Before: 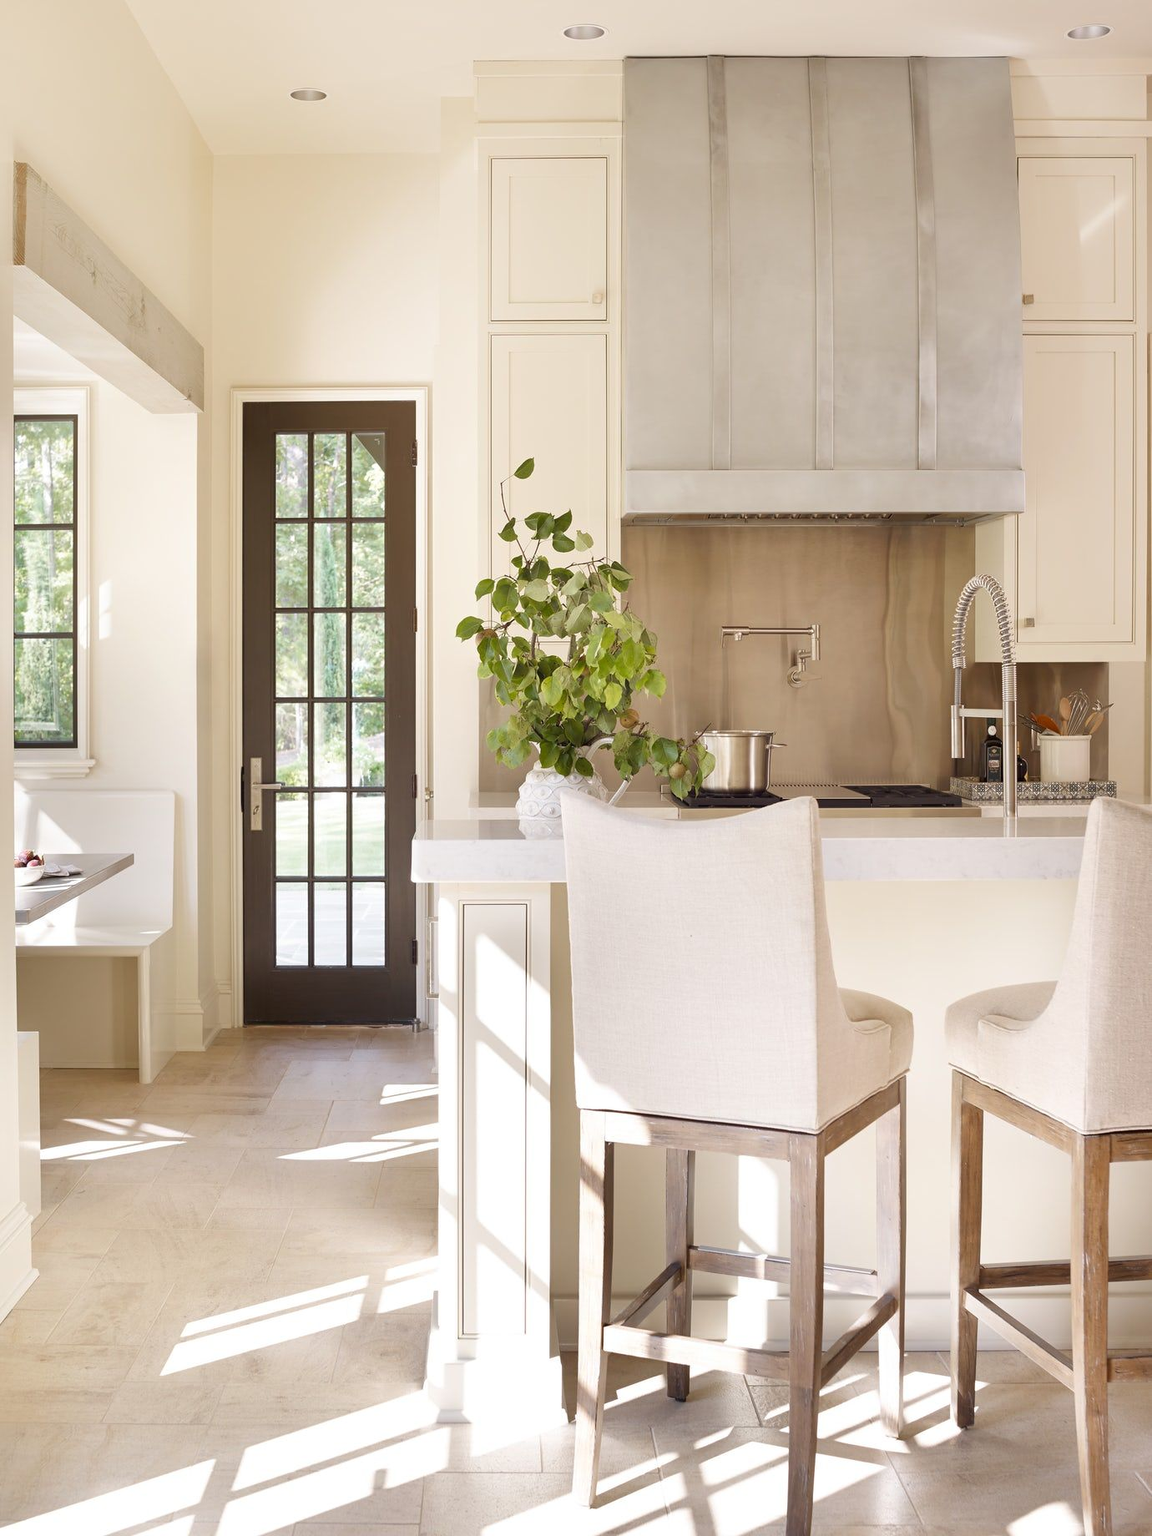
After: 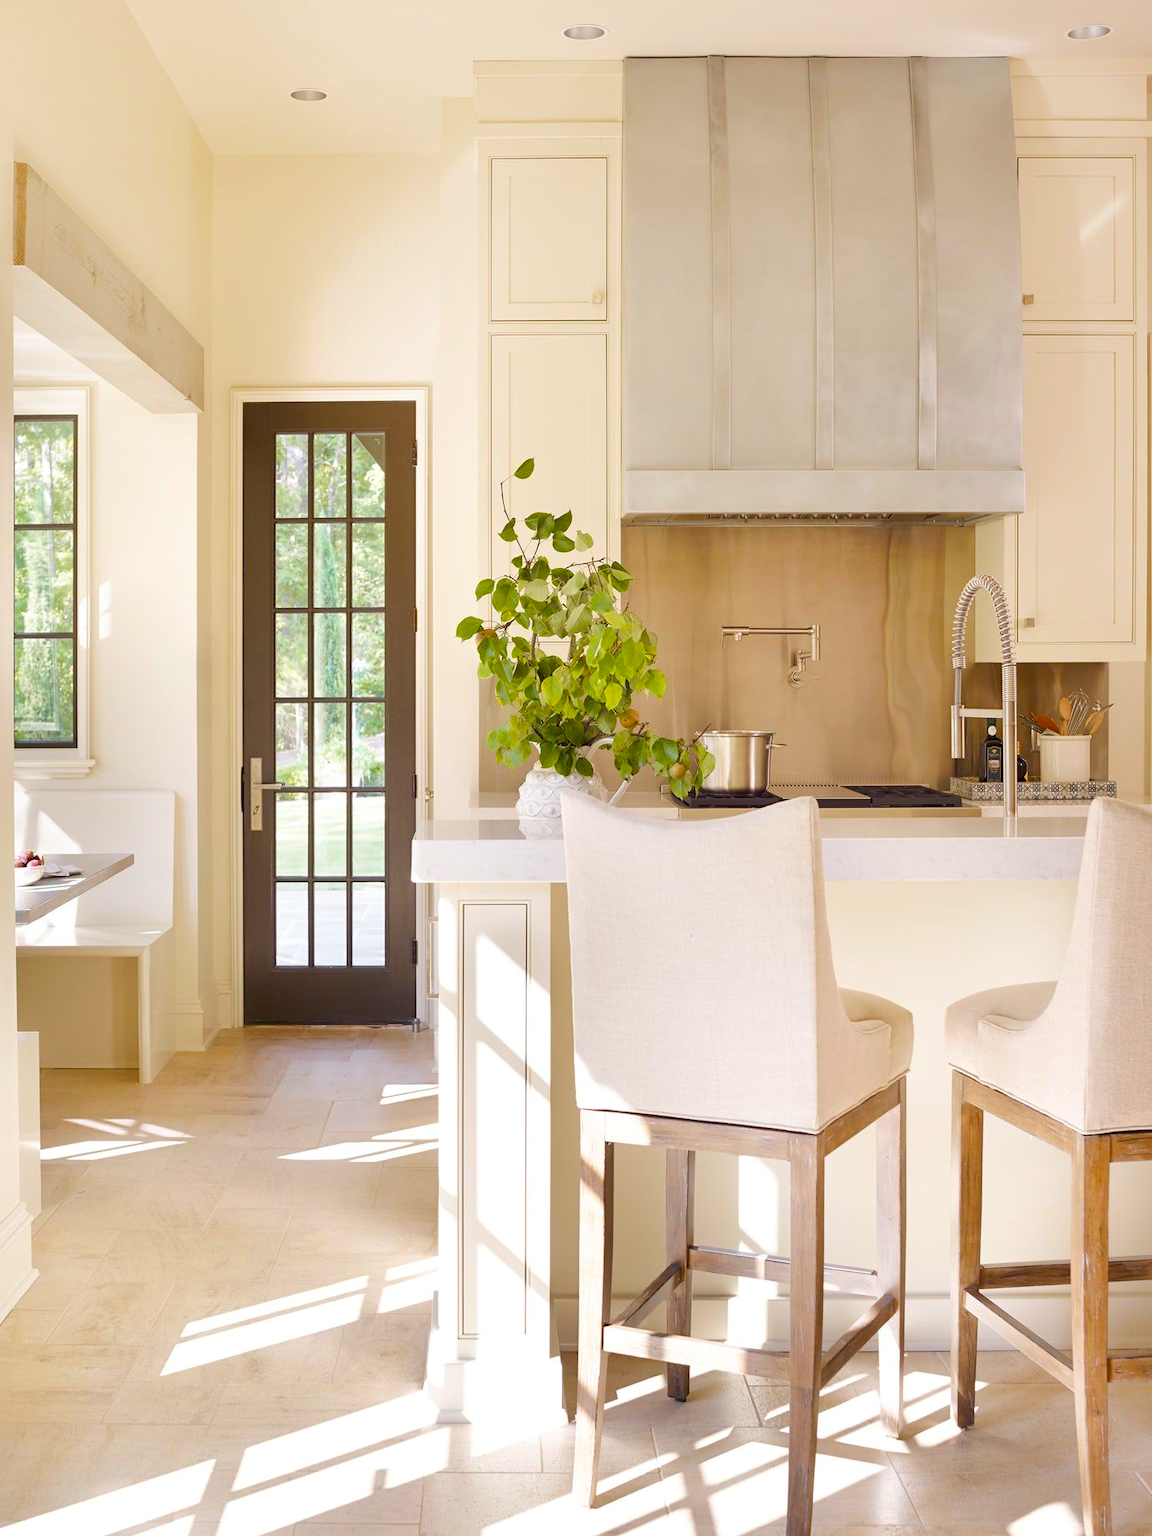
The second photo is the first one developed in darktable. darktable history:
color balance rgb: global offset › hue 170.94°, linear chroma grading › global chroma 8.7%, perceptual saturation grading › global saturation 19.429%, perceptual brilliance grading › mid-tones 10.472%, perceptual brilliance grading › shadows 15.538%, global vibrance 20%
